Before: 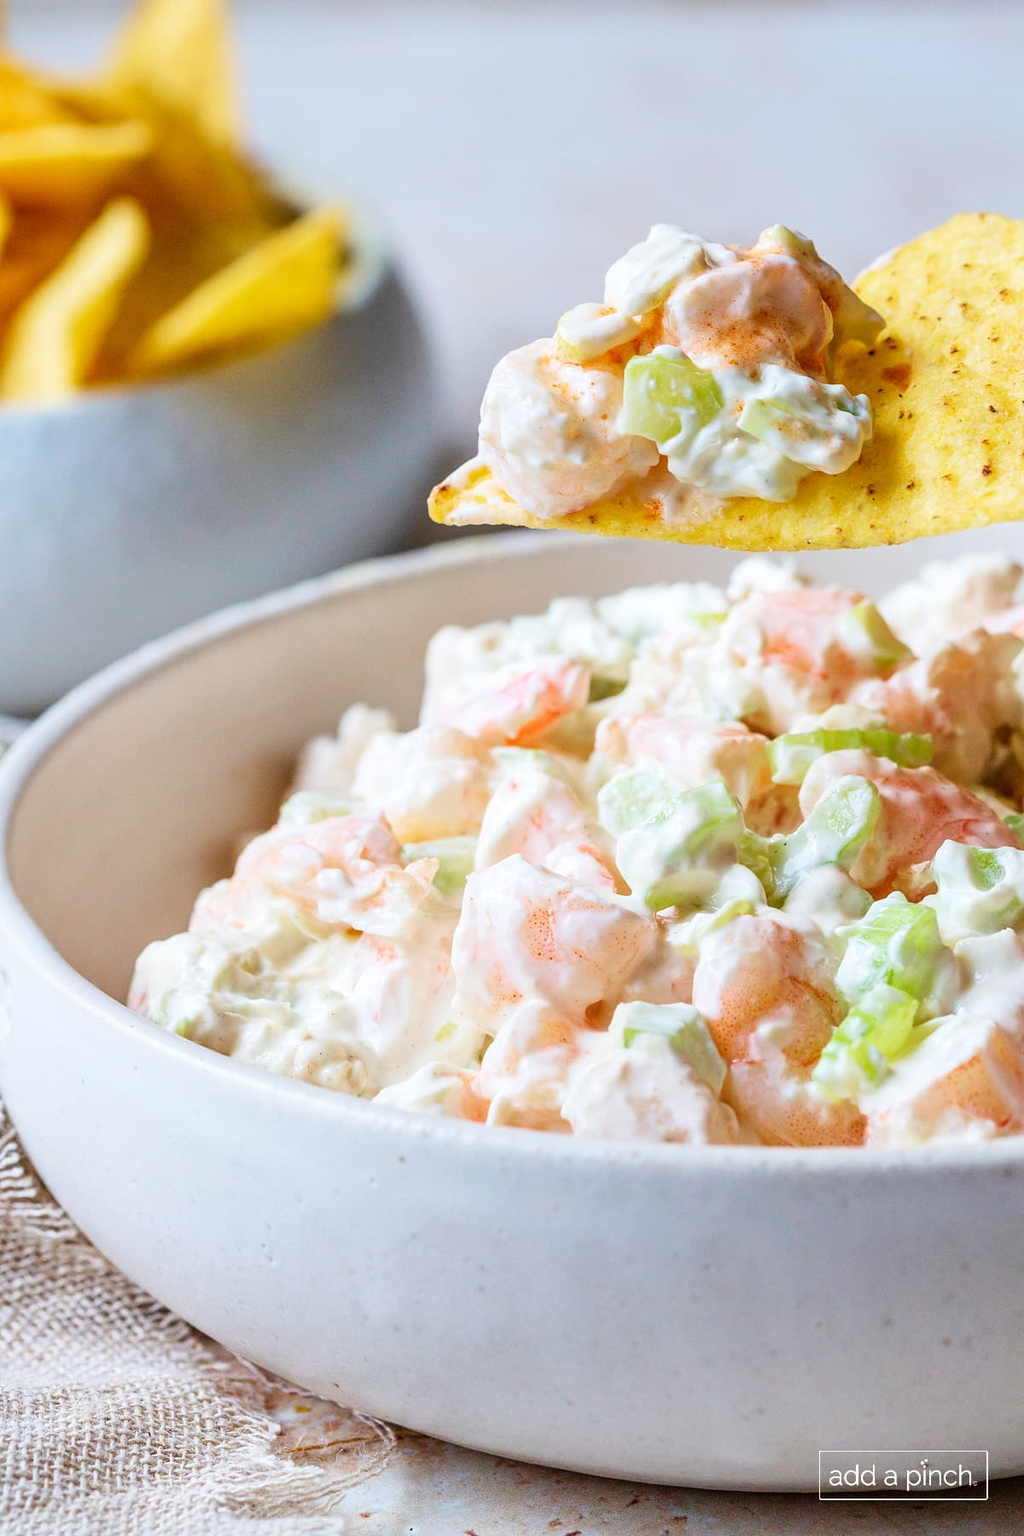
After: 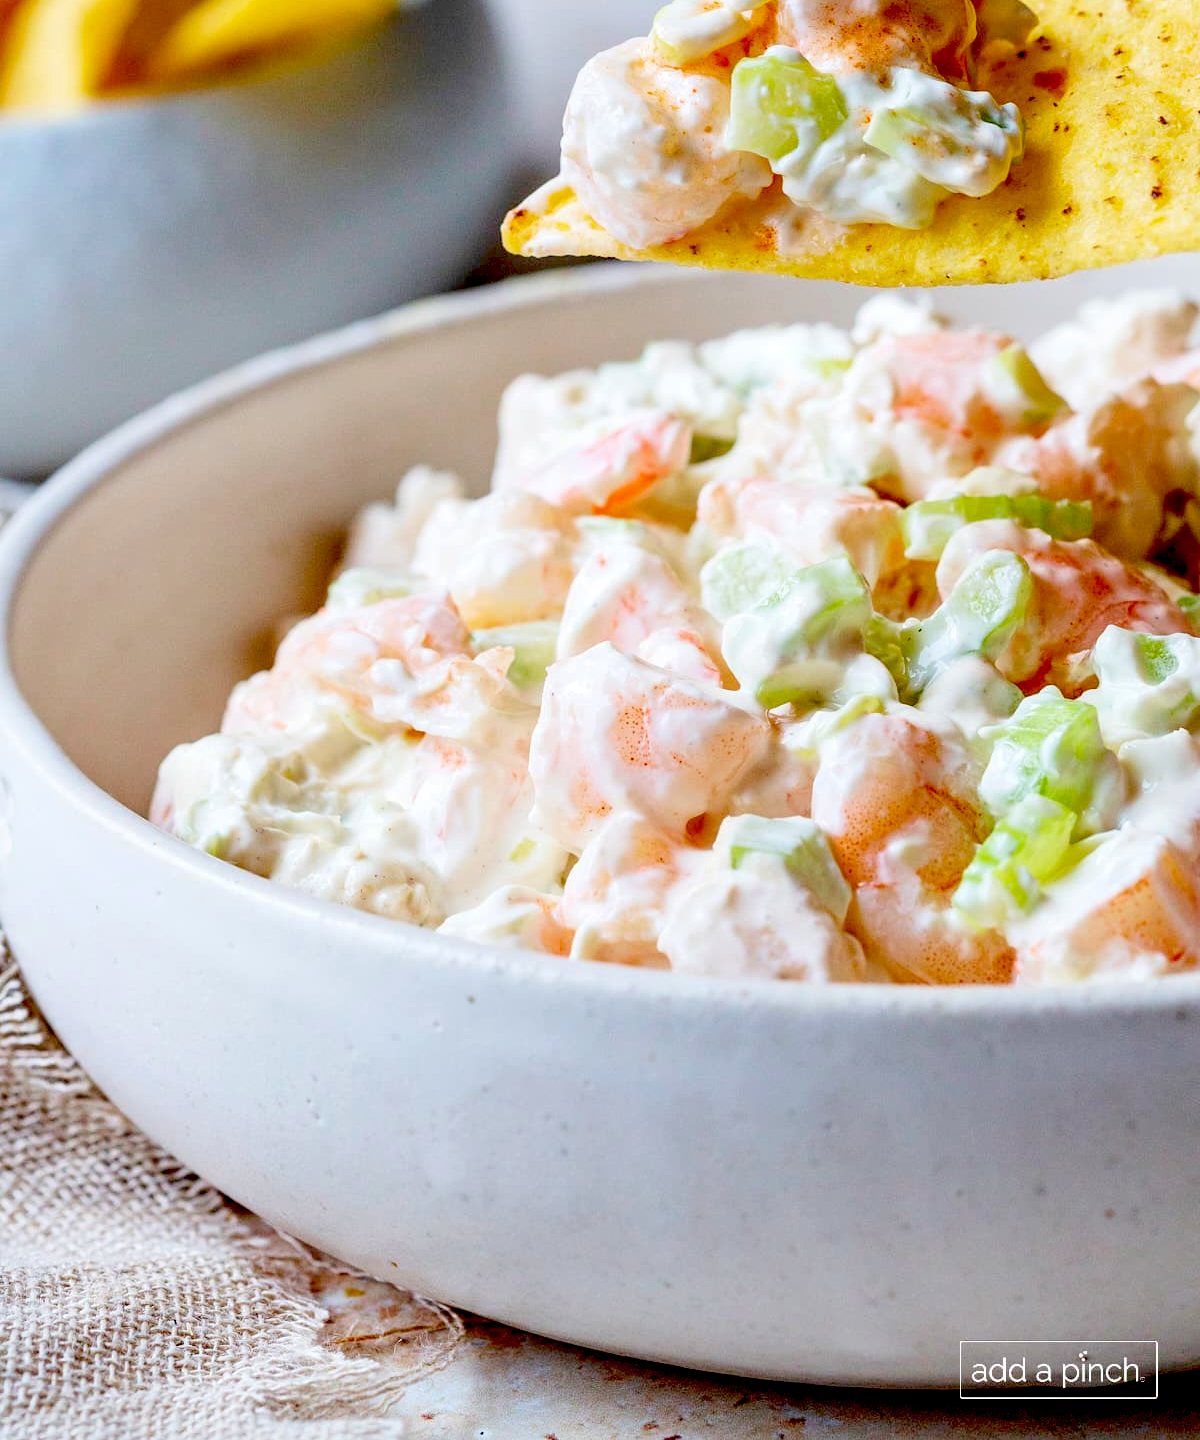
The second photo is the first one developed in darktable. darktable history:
tone equalizer: on, module defaults
crop and rotate: top 19.998%
exposure: black level correction 0.056, compensate highlight preservation false
